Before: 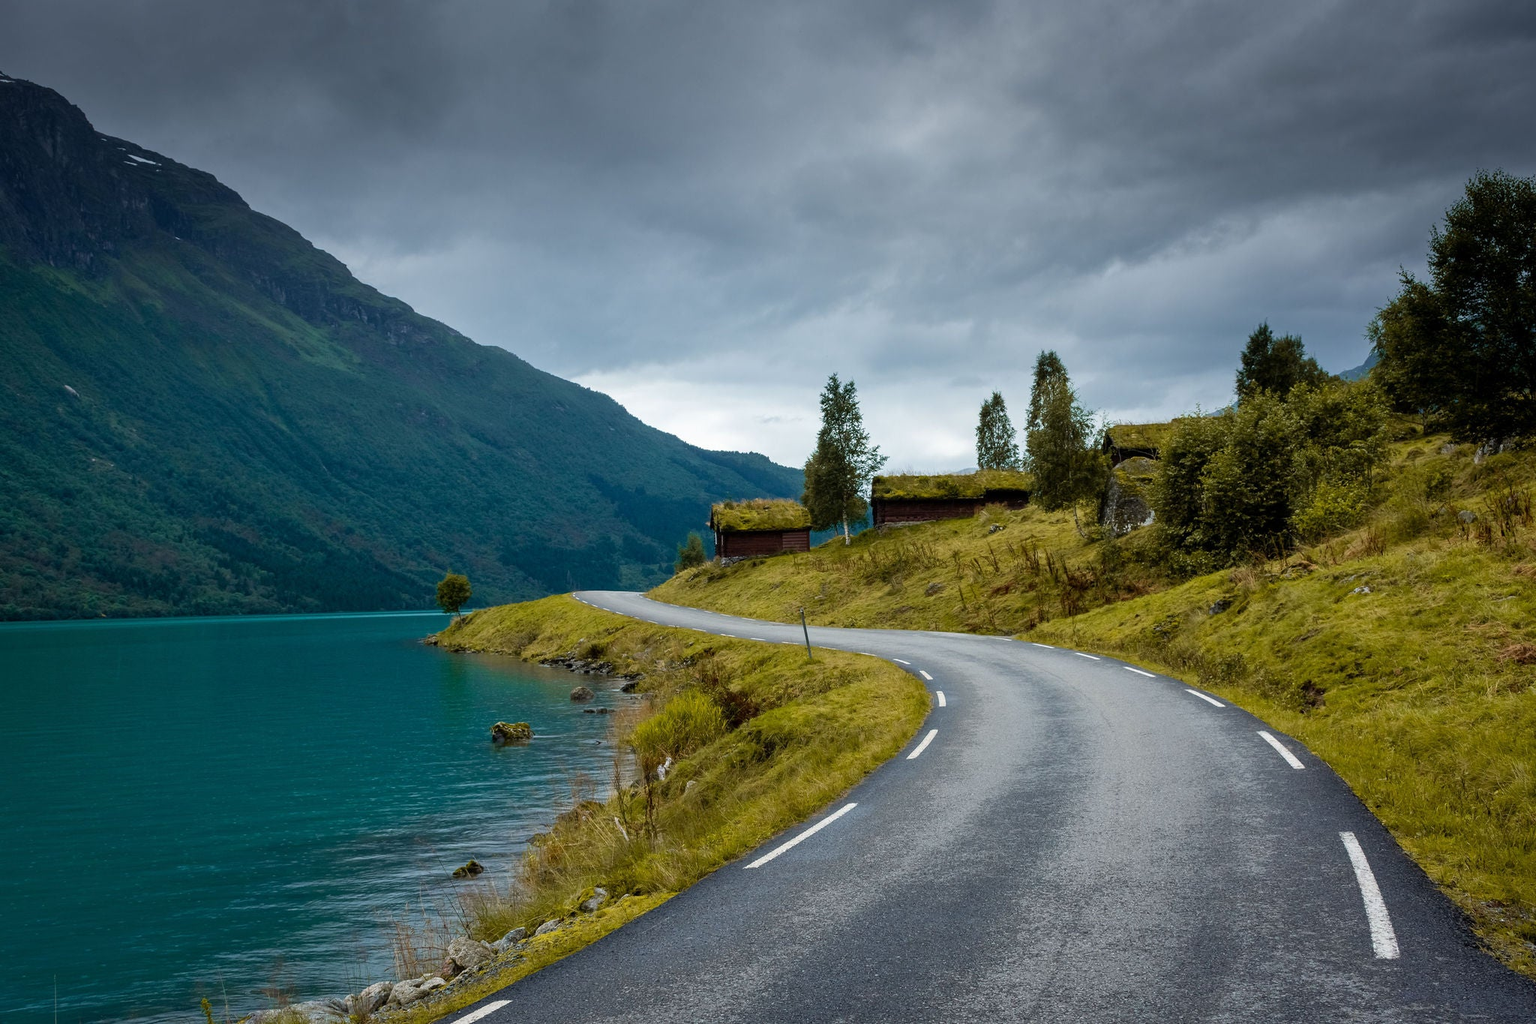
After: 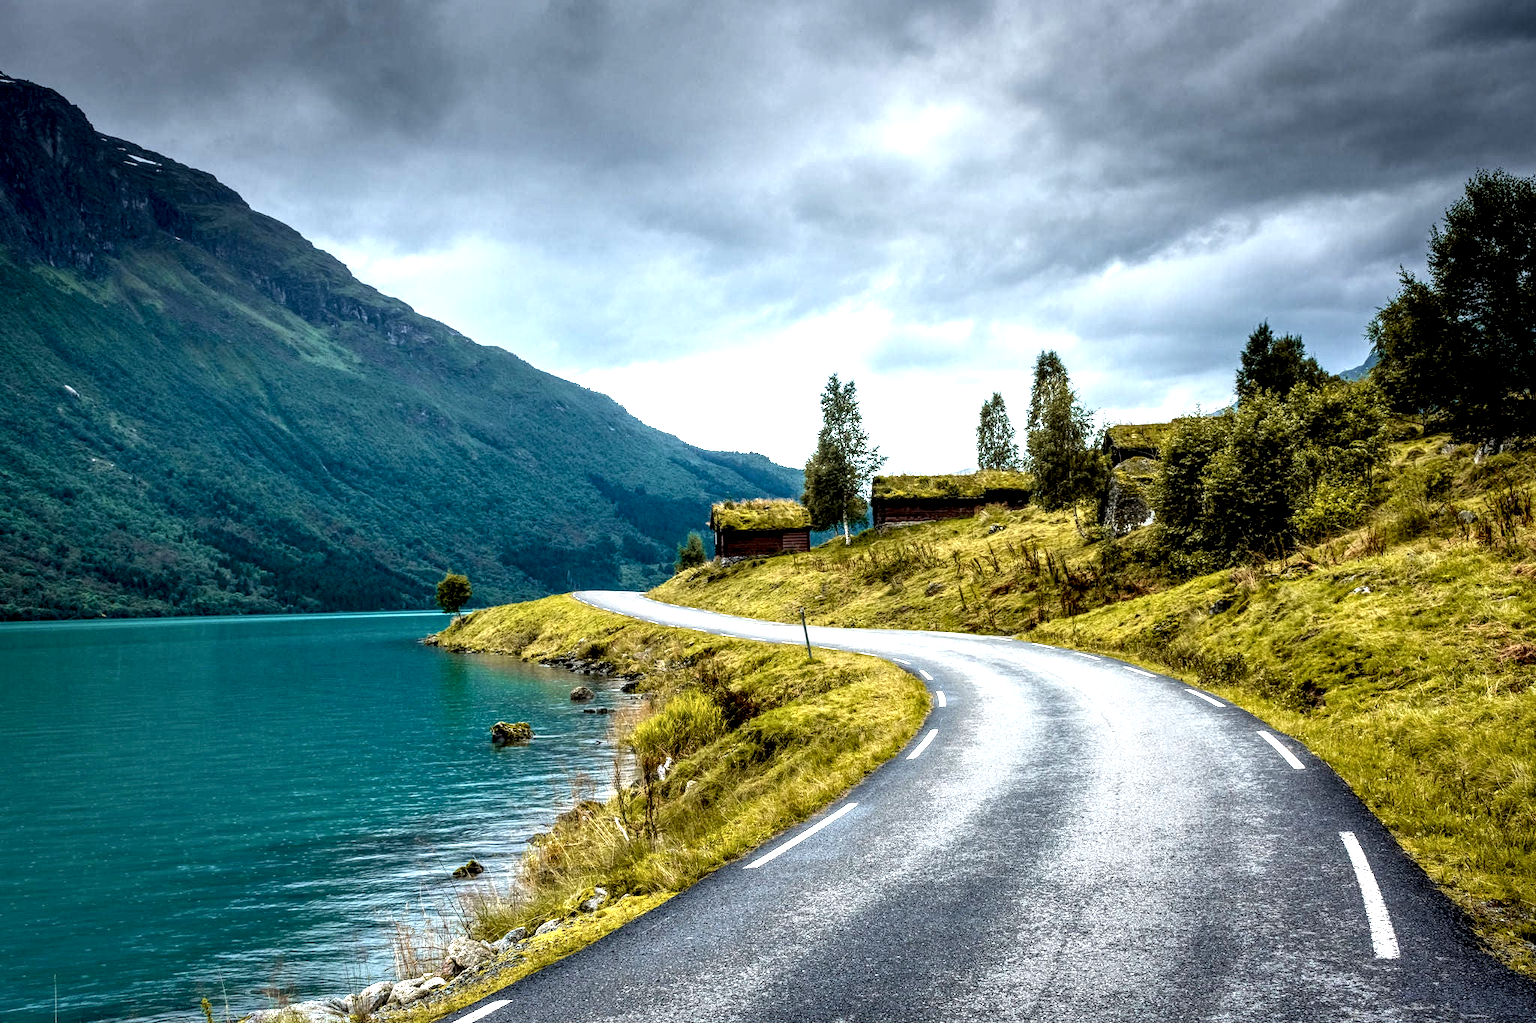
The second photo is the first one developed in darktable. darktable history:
exposure: black level correction 0.001, exposure 0.967 EV, compensate exposure bias true, compensate highlight preservation false
tone equalizer: on, module defaults
local contrast: highlights 20%, detail 196%
